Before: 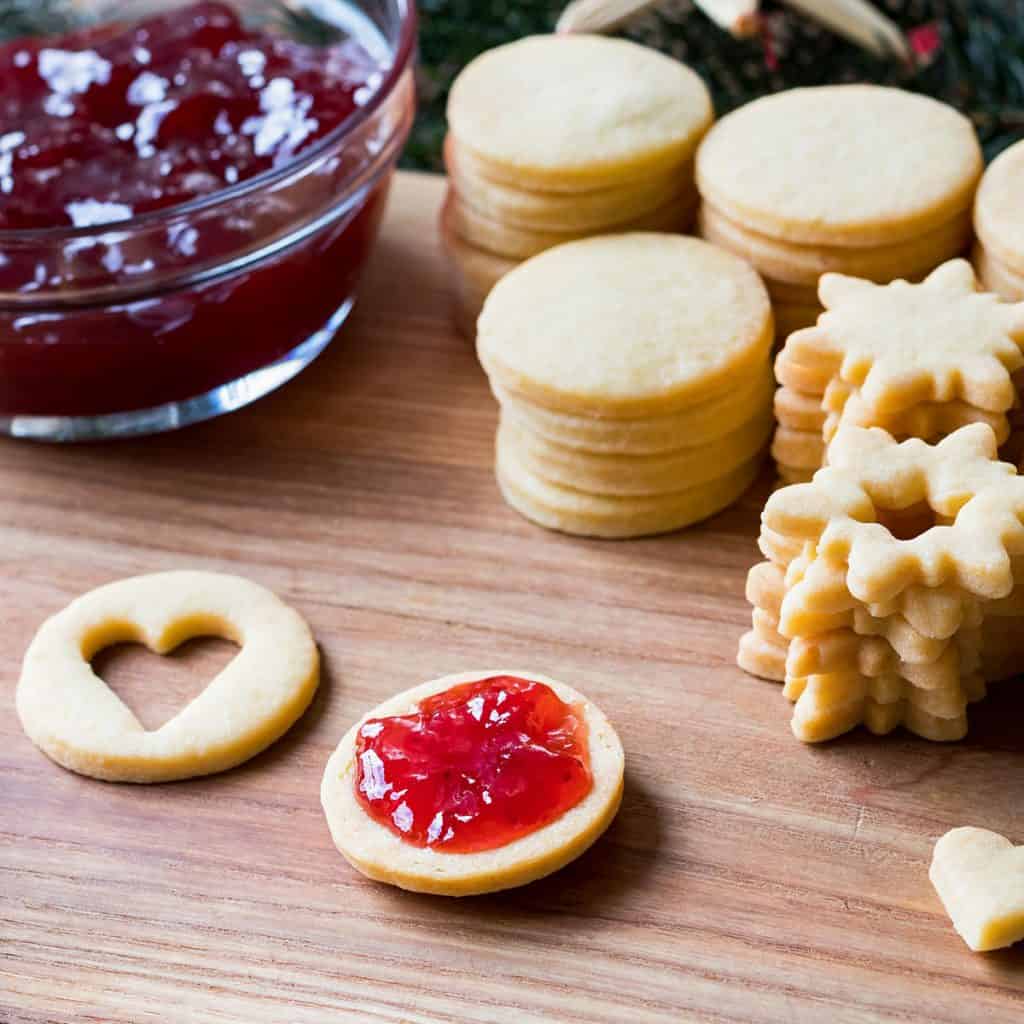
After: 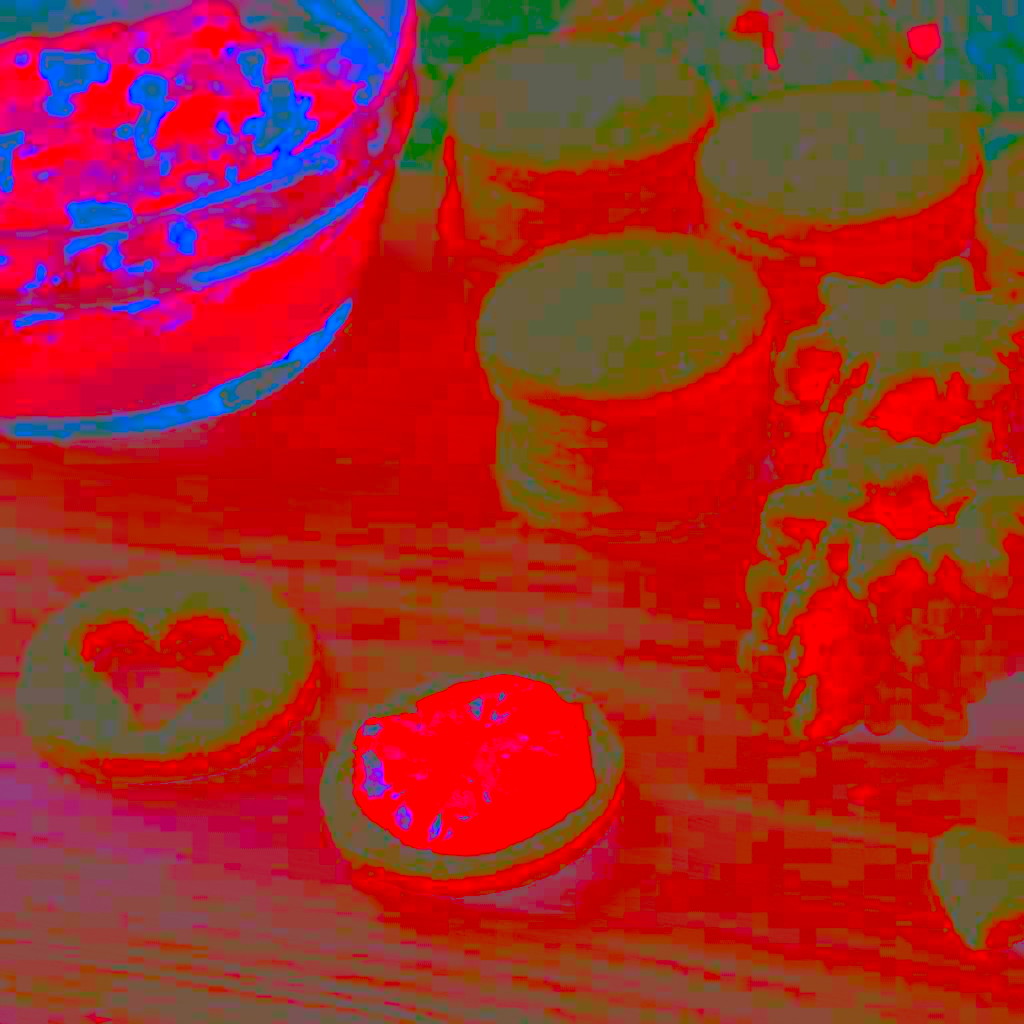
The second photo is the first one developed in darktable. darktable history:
color correction: highlights a* 1.59, highlights b* -1.7, saturation 2.48
sharpen: radius 3.119
contrast brightness saturation: contrast -0.99, brightness -0.17, saturation 0.75
